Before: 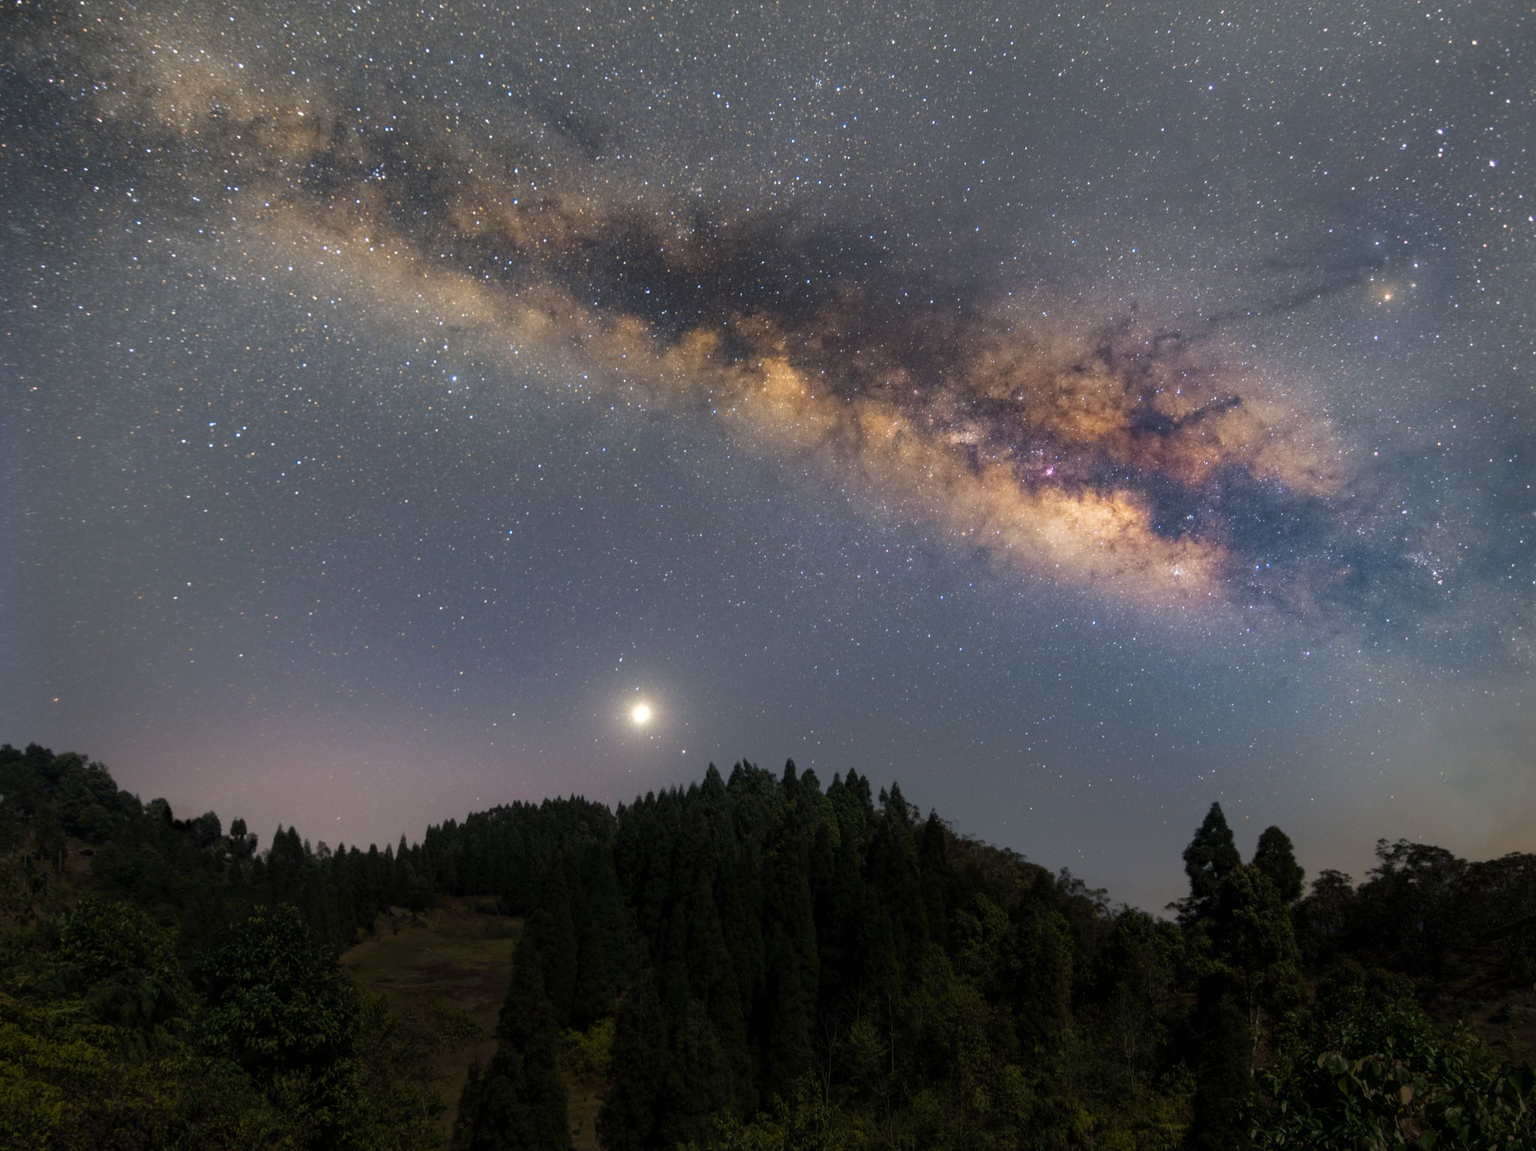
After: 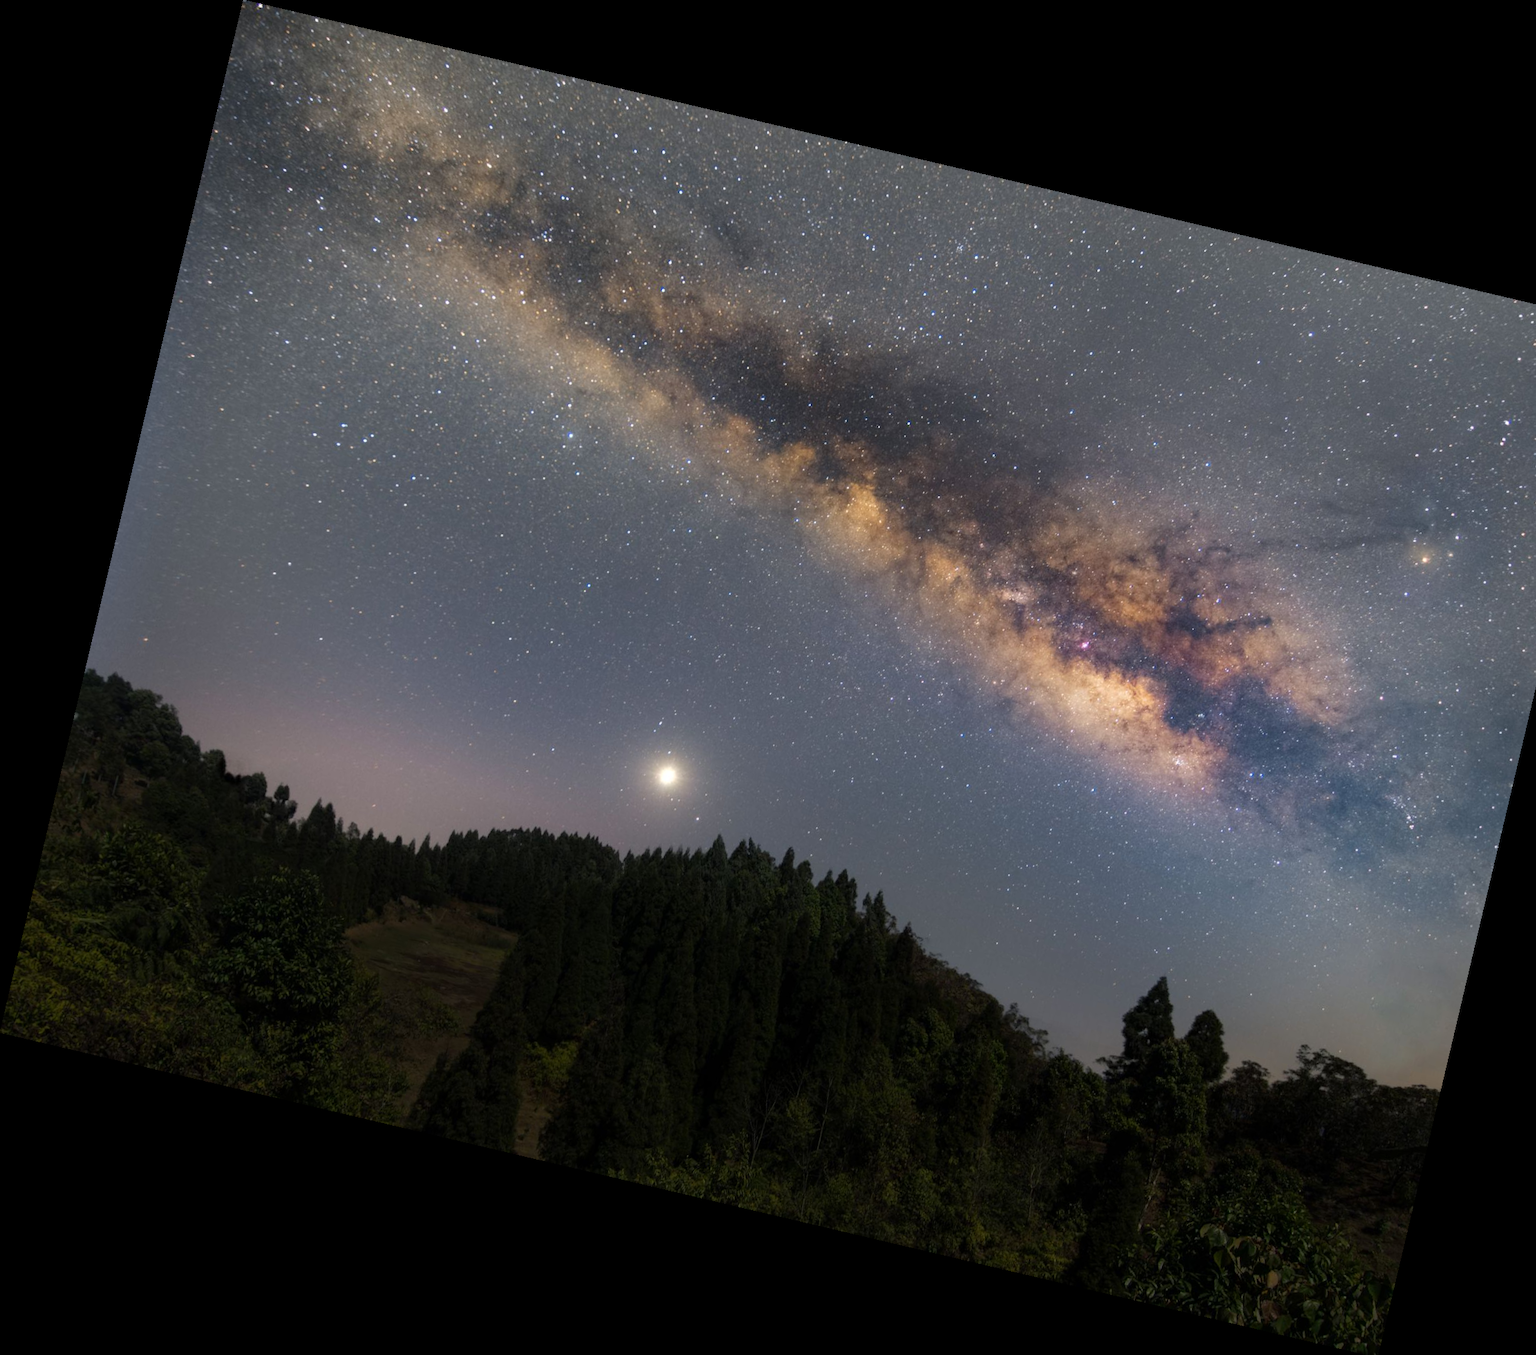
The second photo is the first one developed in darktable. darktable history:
crop and rotate: right 5.167%
exposure: compensate highlight preservation false
rotate and perspective: rotation 13.27°, automatic cropping off
